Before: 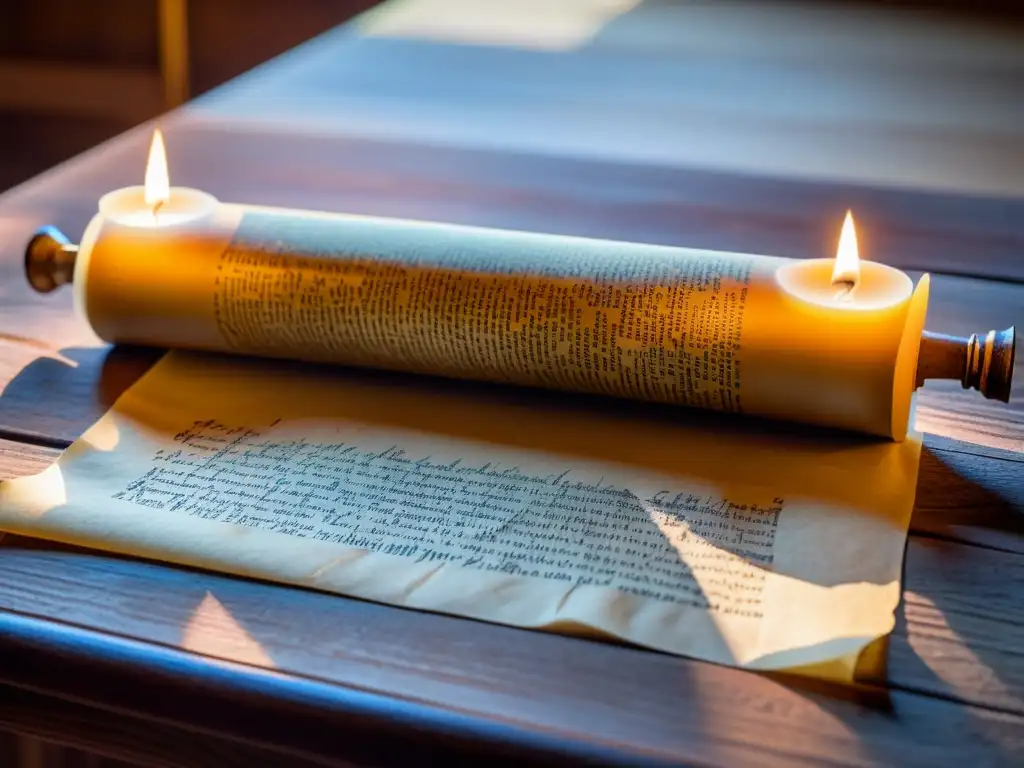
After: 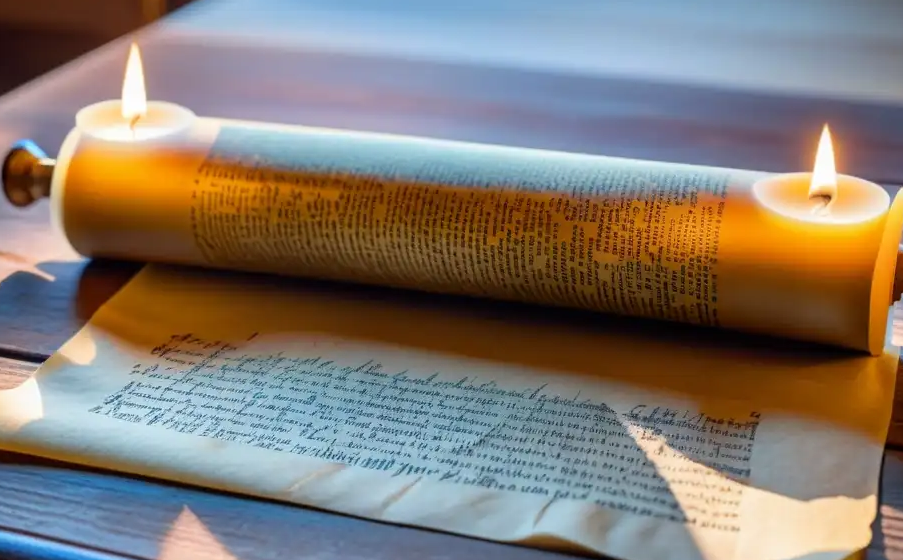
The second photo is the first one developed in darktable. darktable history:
crop and rotate: left 2.322%, top 11.324%, right 9.422%, bottom 15.693%
